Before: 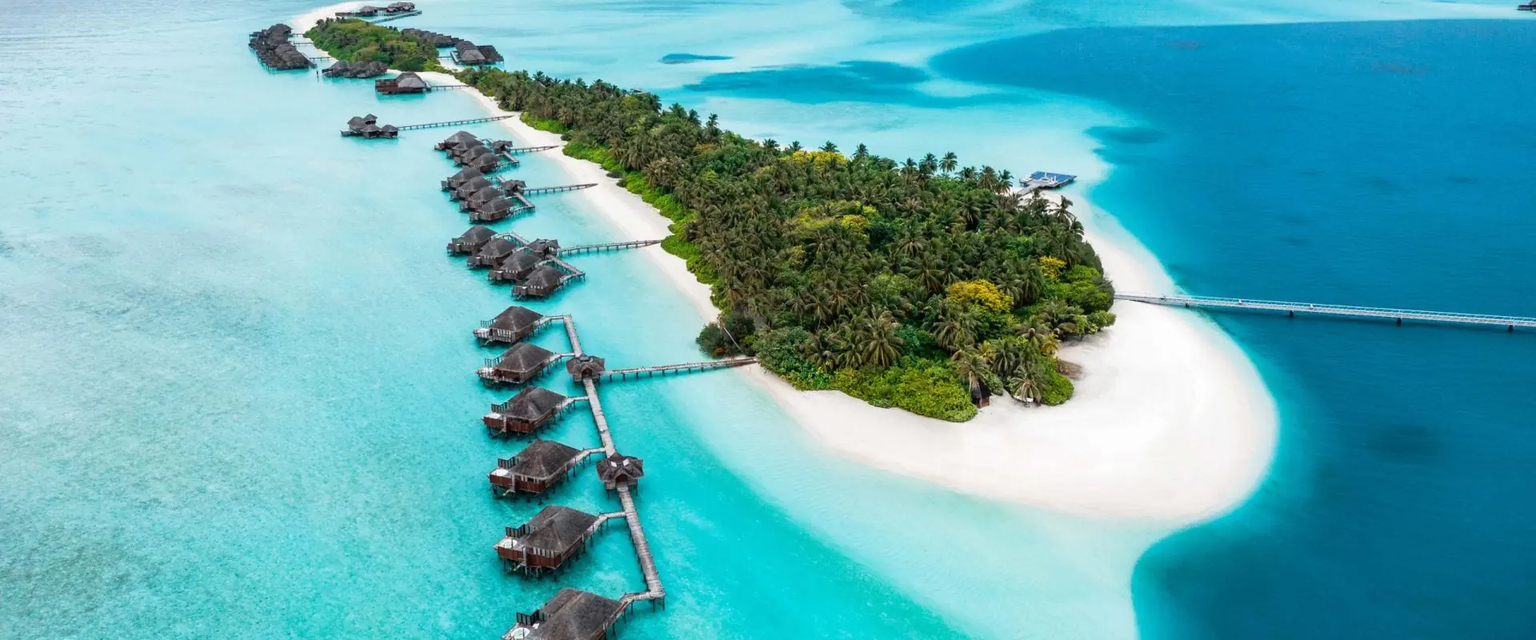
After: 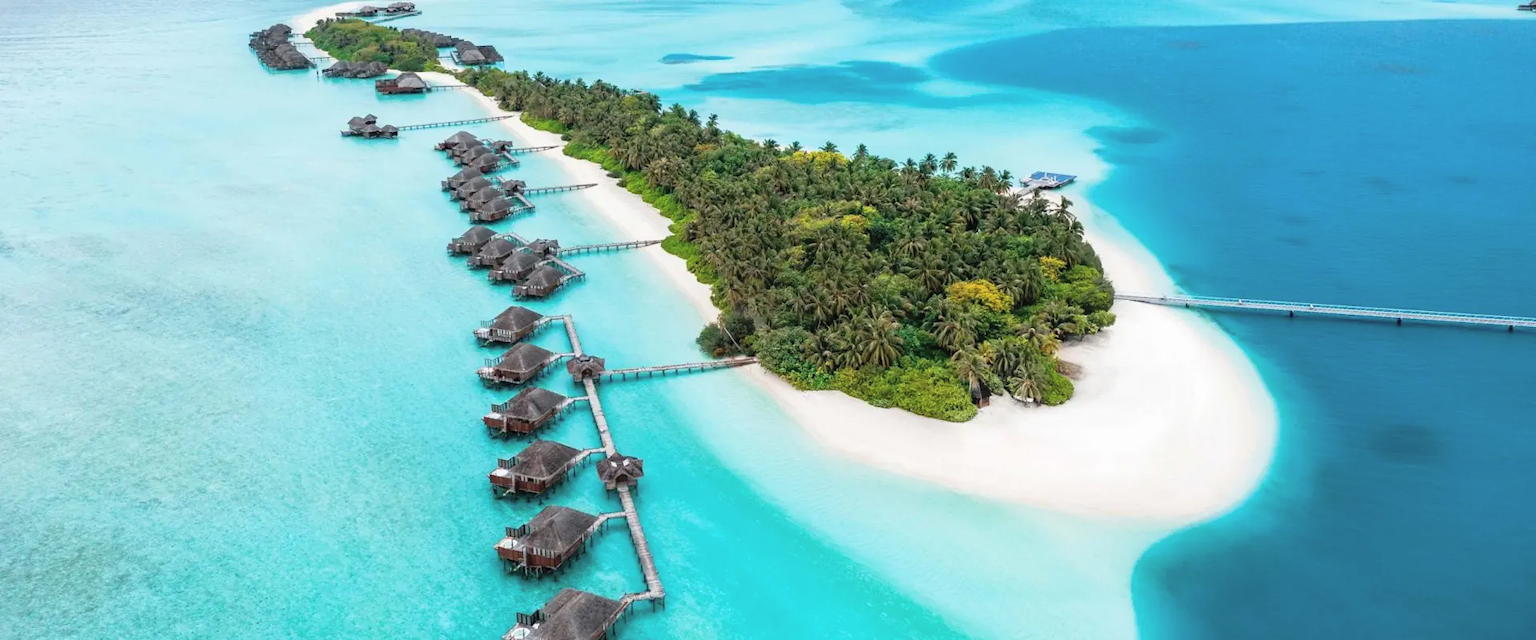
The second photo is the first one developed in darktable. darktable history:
contrast brightness saturation: brightness 0.124
